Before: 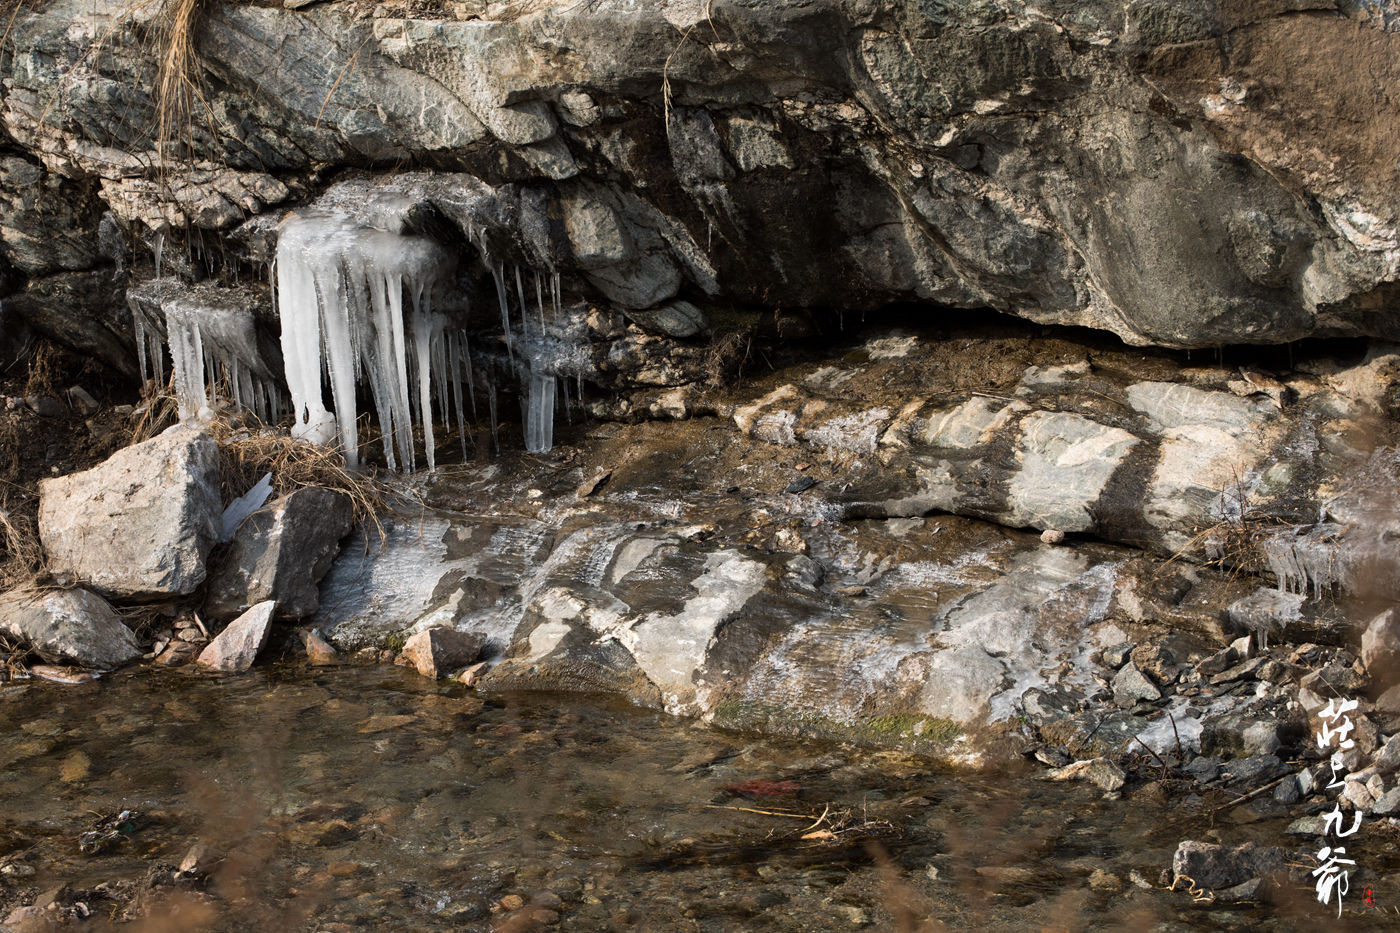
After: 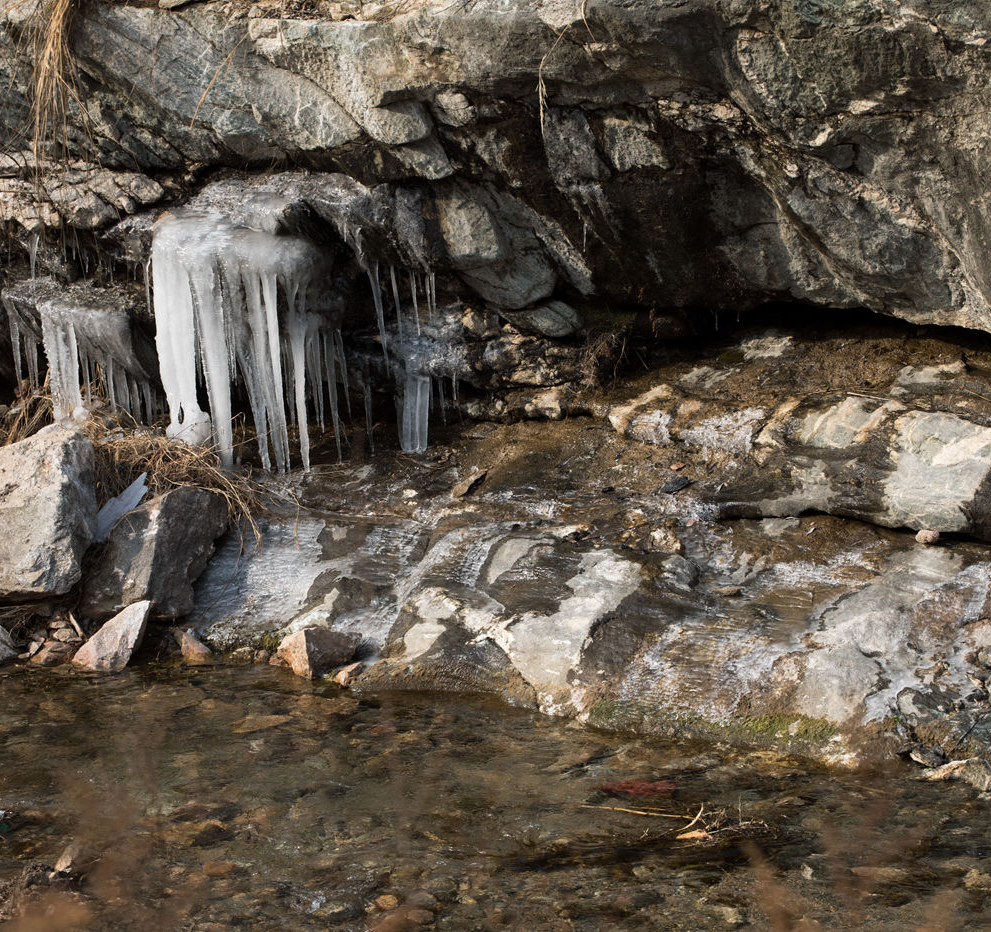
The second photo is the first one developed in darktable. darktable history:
crop and rotate: left 9.011%, right 20.148%
